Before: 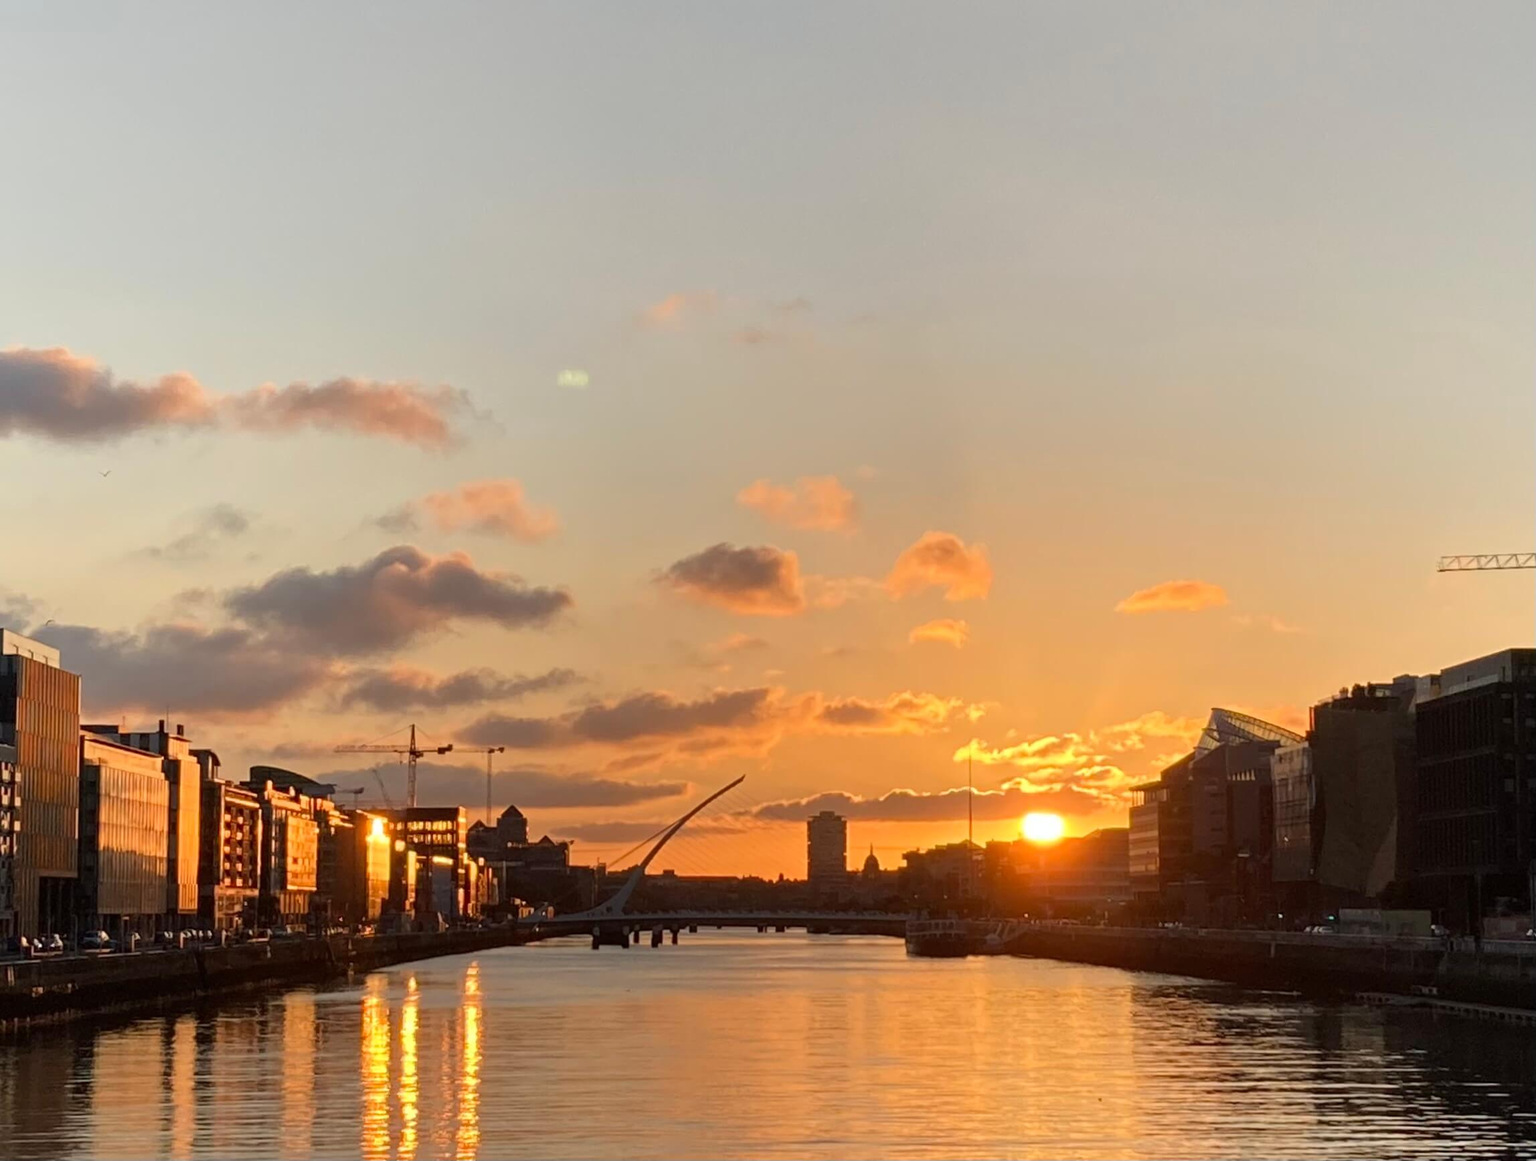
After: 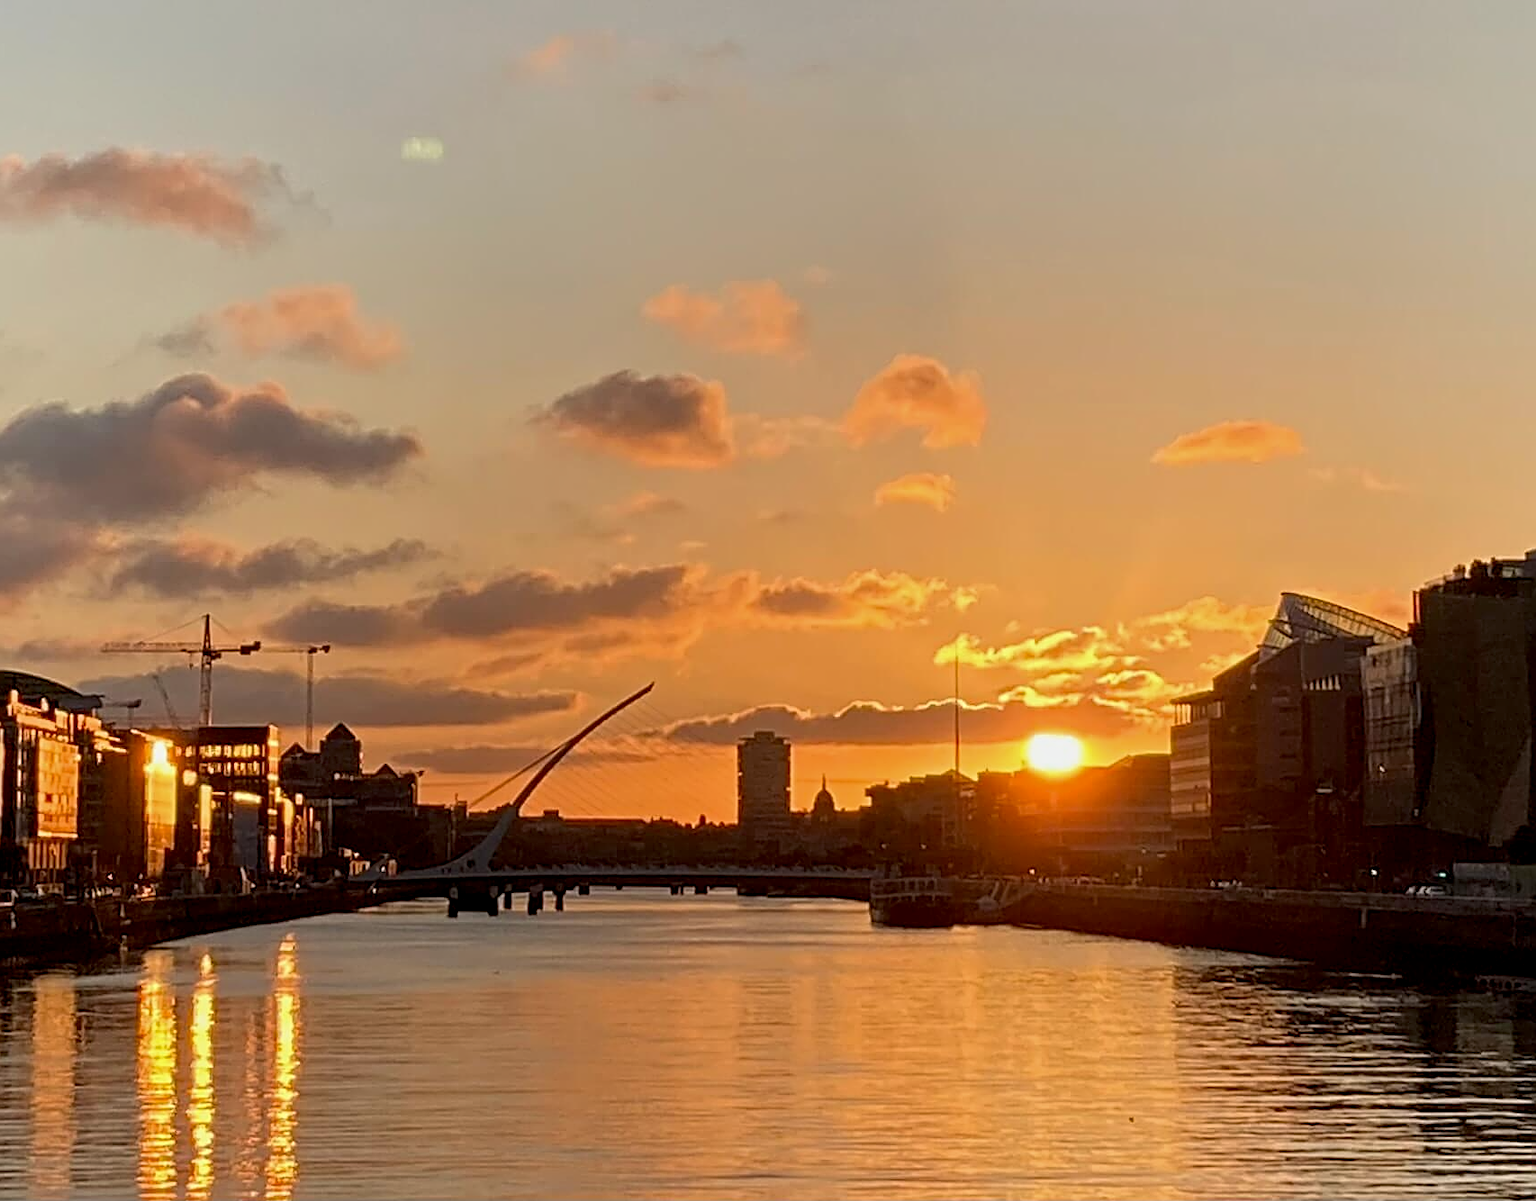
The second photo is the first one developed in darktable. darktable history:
contrast equalizer: y [[0.502, 0.505, 0.512, 0.529, 0.564, 0.588], [0.5 ×6], [0.502, 0.505, 0.512, 0.529, 0.564, 0.588], [0, 0.001, 0.001, 0.004, 0.008, 0.011], [0, 0.001, 0.001, 0.004, 0.008, 0.011]]
exposure: black level correction 0.006, exposure -0.219 EV, compensate highlight preservation false
crop: left 16.87%, top 23.09%, right 8.775%
sharpen: on, module defaults
